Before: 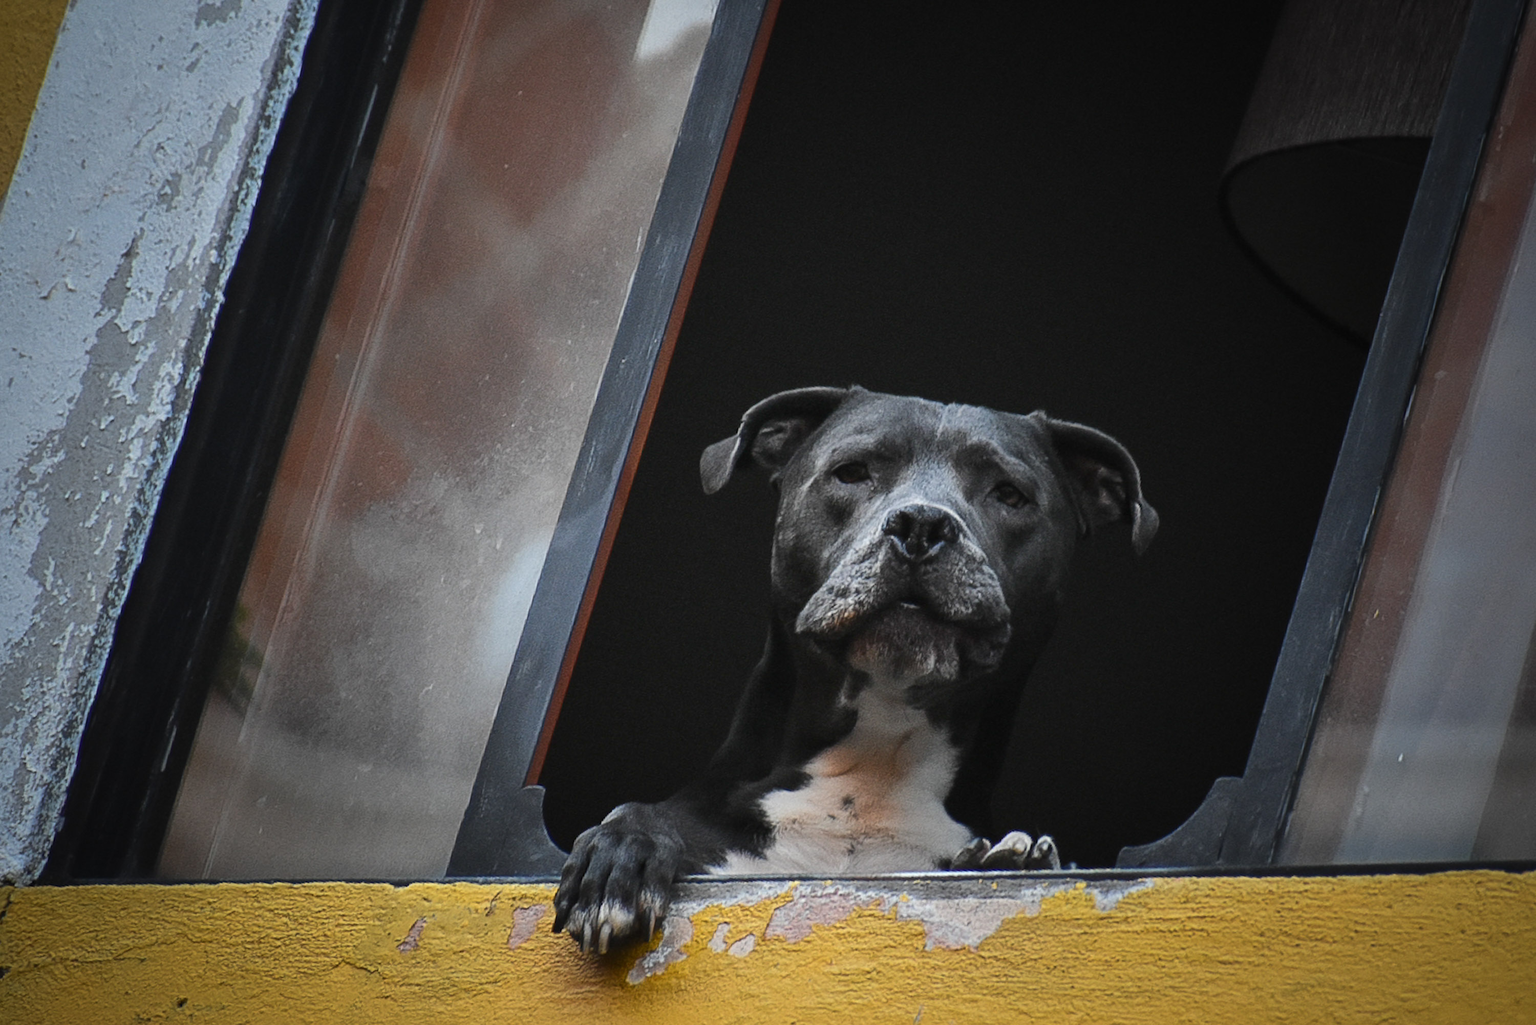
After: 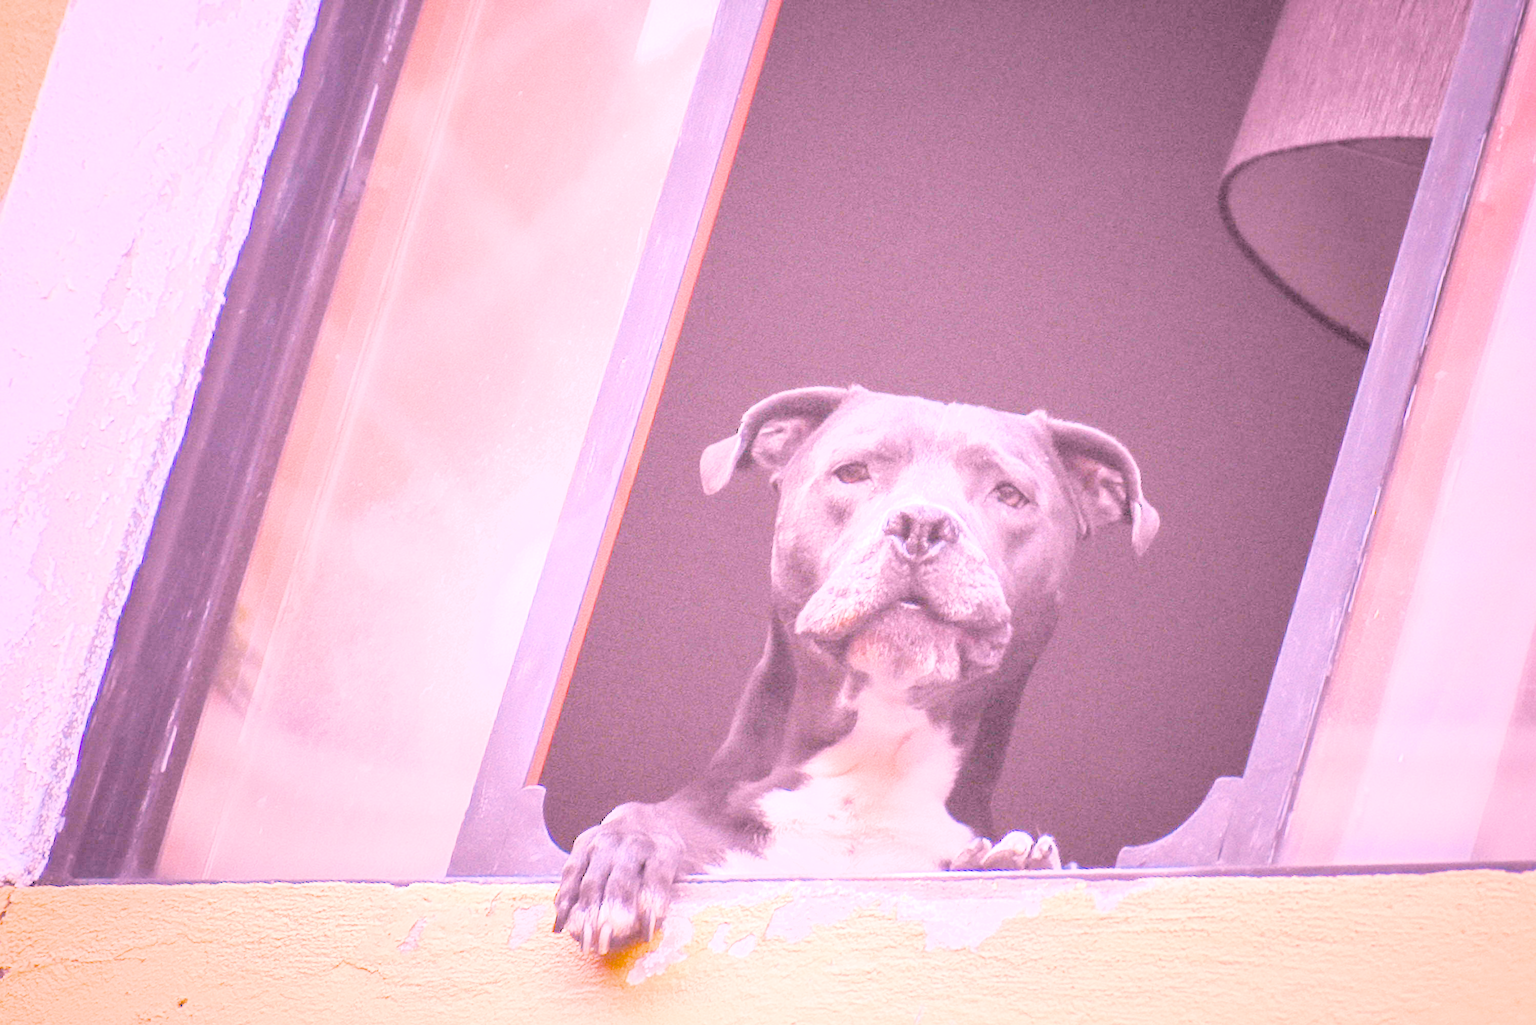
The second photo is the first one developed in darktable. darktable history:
local contrast: on, module defaults
color balance rgb: perceptual saturation grading › global saturation 30%, global vibrance 20%
exposure: black level correction 0, exposure 1.5 EV, compensate exposure bias true, compensate highlight preservation false
filmic rgb: black relative exposure -5 EV, hardness 2.88, contrast 1.3
highlight reconstruction: on, module defaults
white balance: red 1.932, blue 1.486, emerald 1
